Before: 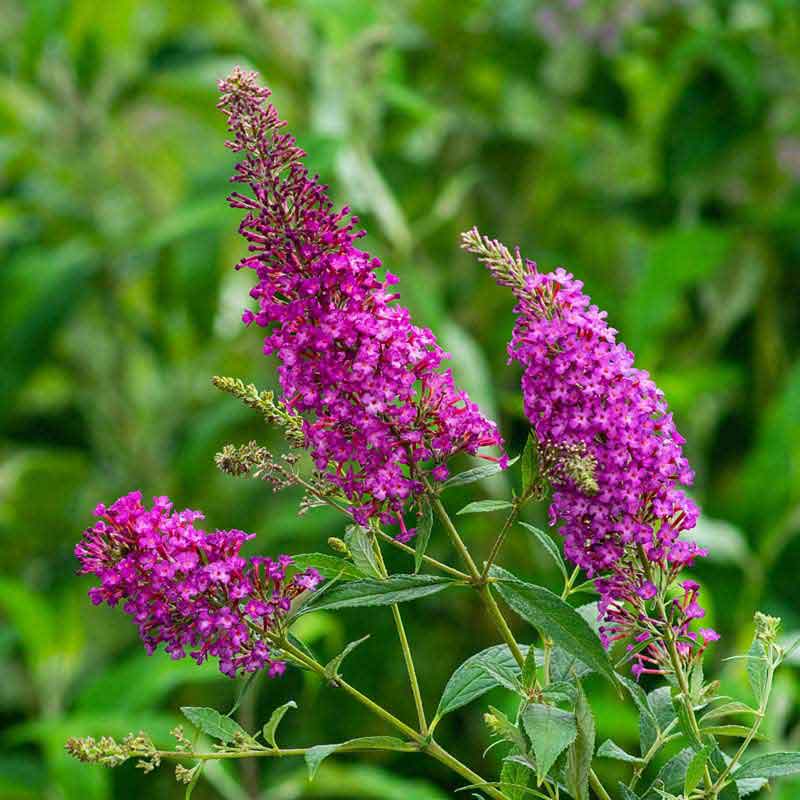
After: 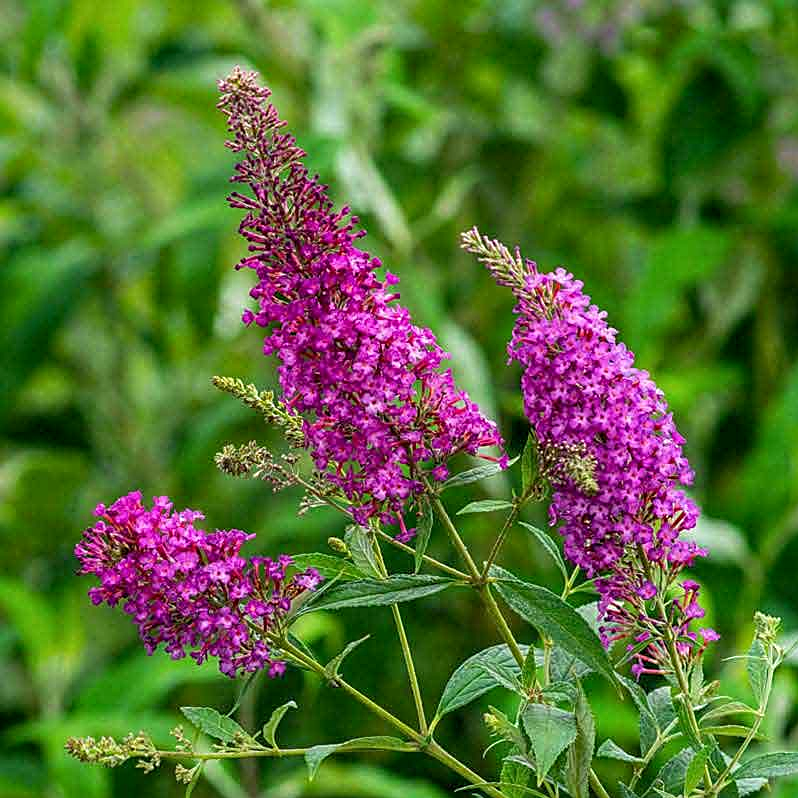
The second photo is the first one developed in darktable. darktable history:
exposure: black level correction 0.001, compensate highlight preservation false
sharpen: on, module defaults
local contrast: detail 117%
crop: top 0.05%, bottom 0.098%
